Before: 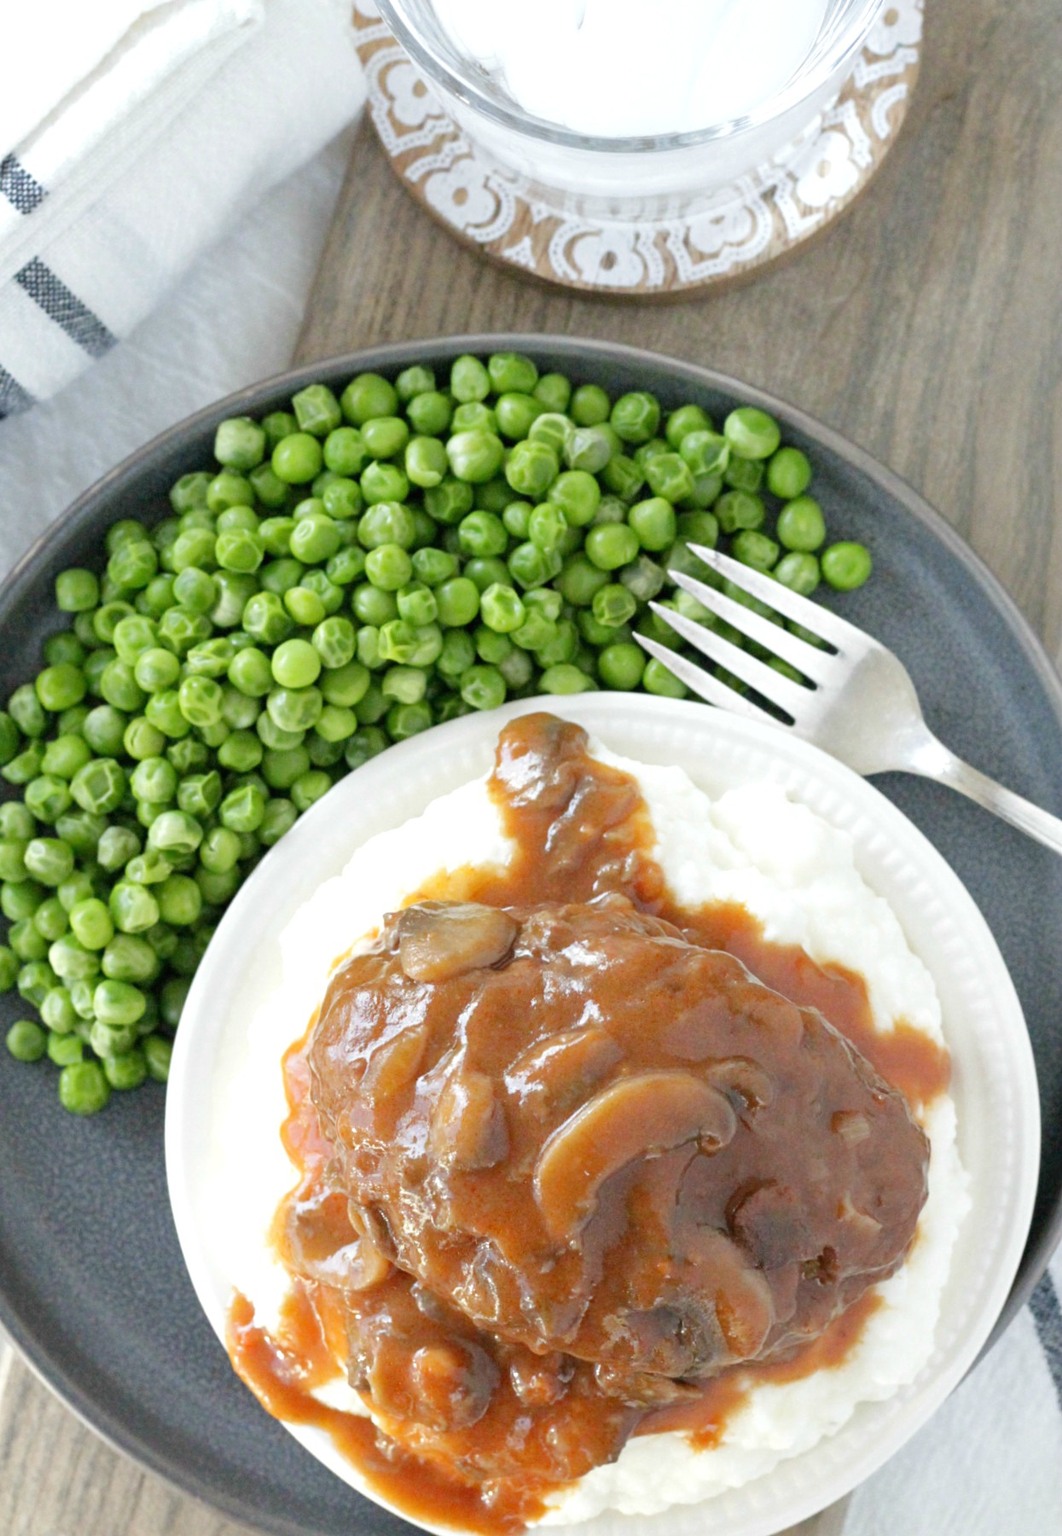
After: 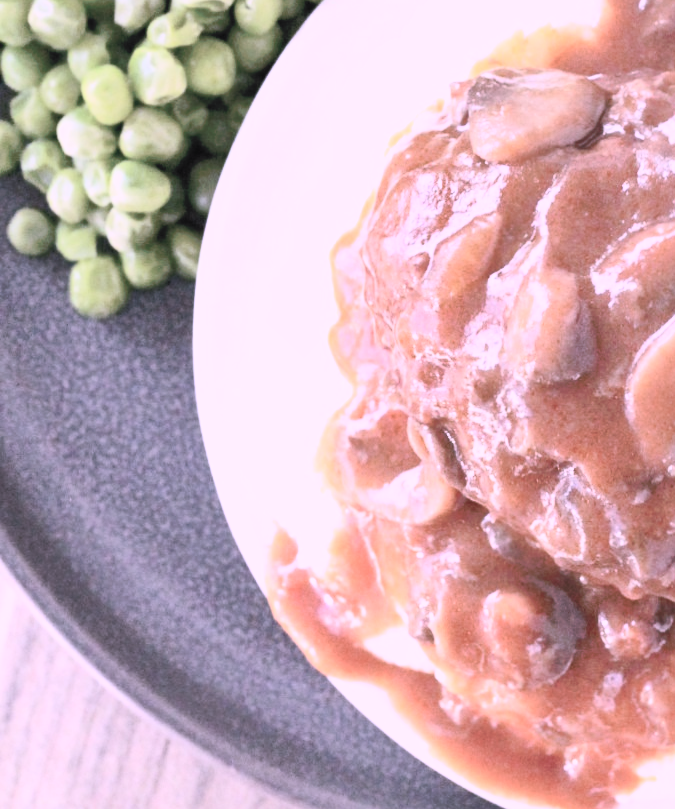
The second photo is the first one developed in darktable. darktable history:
shadows and highlights: on, module defaults
contrast brightness saturation: contrast 0.566, brightness 0.569, saturation -0.341
crop and rotate: top 54.903%, right 45.766%, bottom 0.129%
filmic rgb: black relative exposure -7.65 EV, white relative exposure 4.56 EV, hardness 3.61, color science v6 (2022)
color correction: highlights a* 16.04, highlights b* -20.34
tone curve: curves: ch0 [(0, 0) (0.003, 0.012) (0.011, 0.015) (0.025, 0.027) (0.044, 0.045) (0.069, 0.064) (0.1, 0.093) (0.136, 0.133) (0.177, 0.177) (0.224, 0.221) (0.277, 0.272) (0.335, 0.342) (0.399, 0.398) (0.468, 0.462) (0.543, 0.547) (0.623, 0.624) (0.709, 0.711) (0.801, 0.792) (0.898, 0.889) (1, 1)], preserve colors none
